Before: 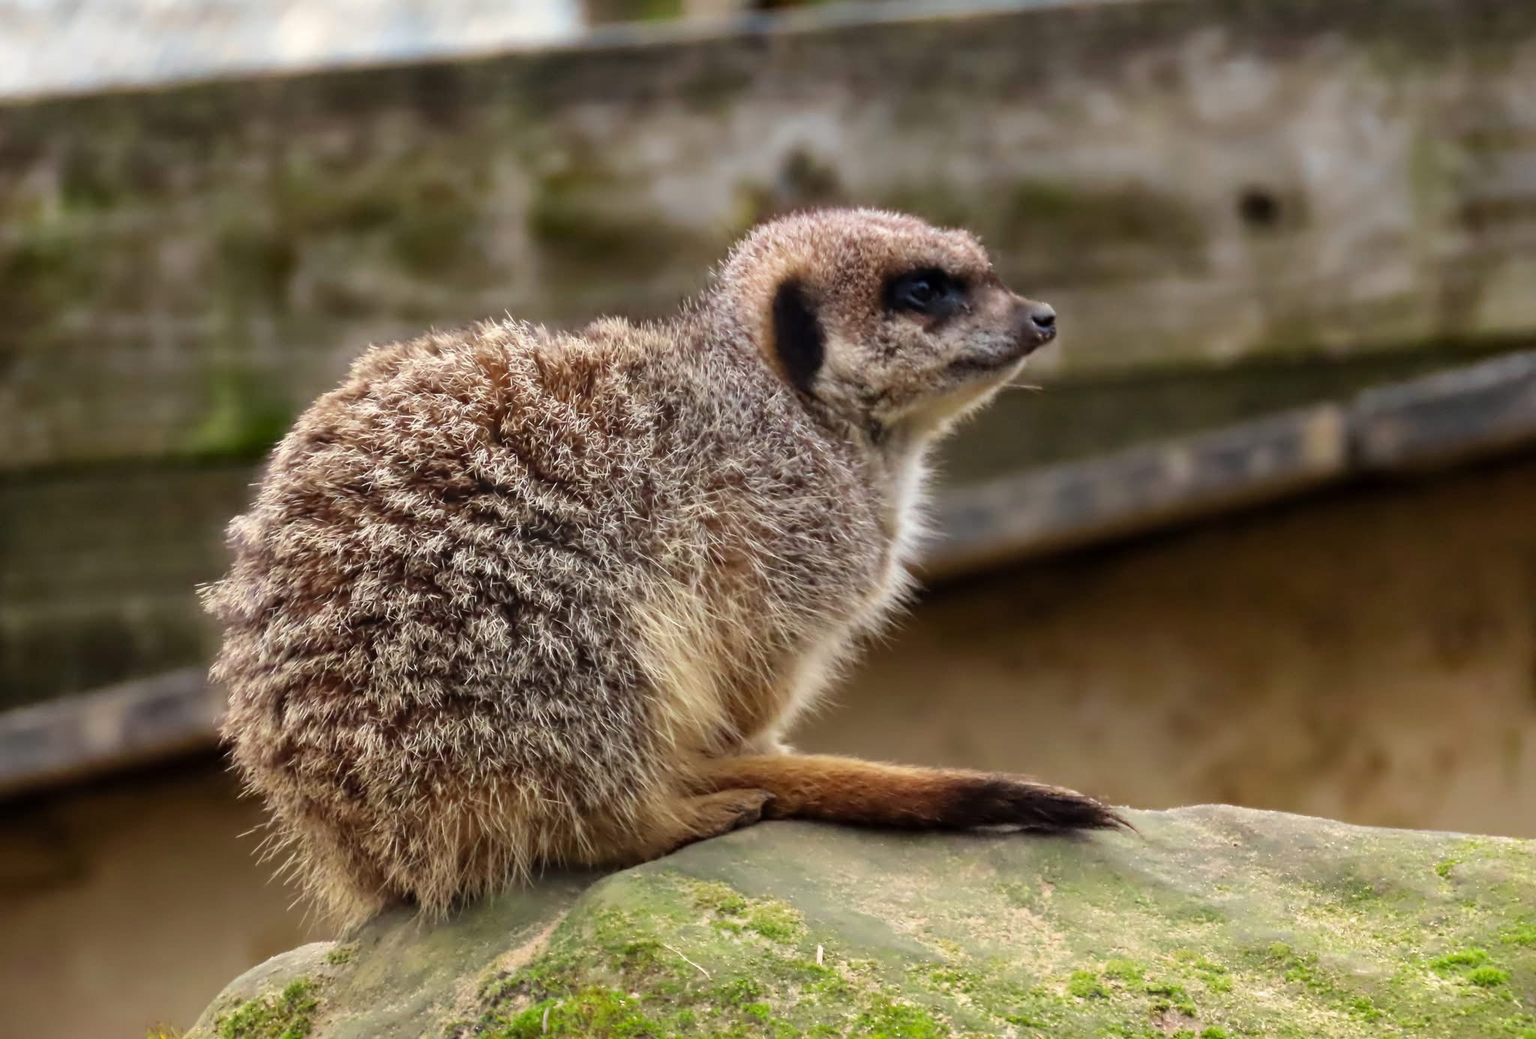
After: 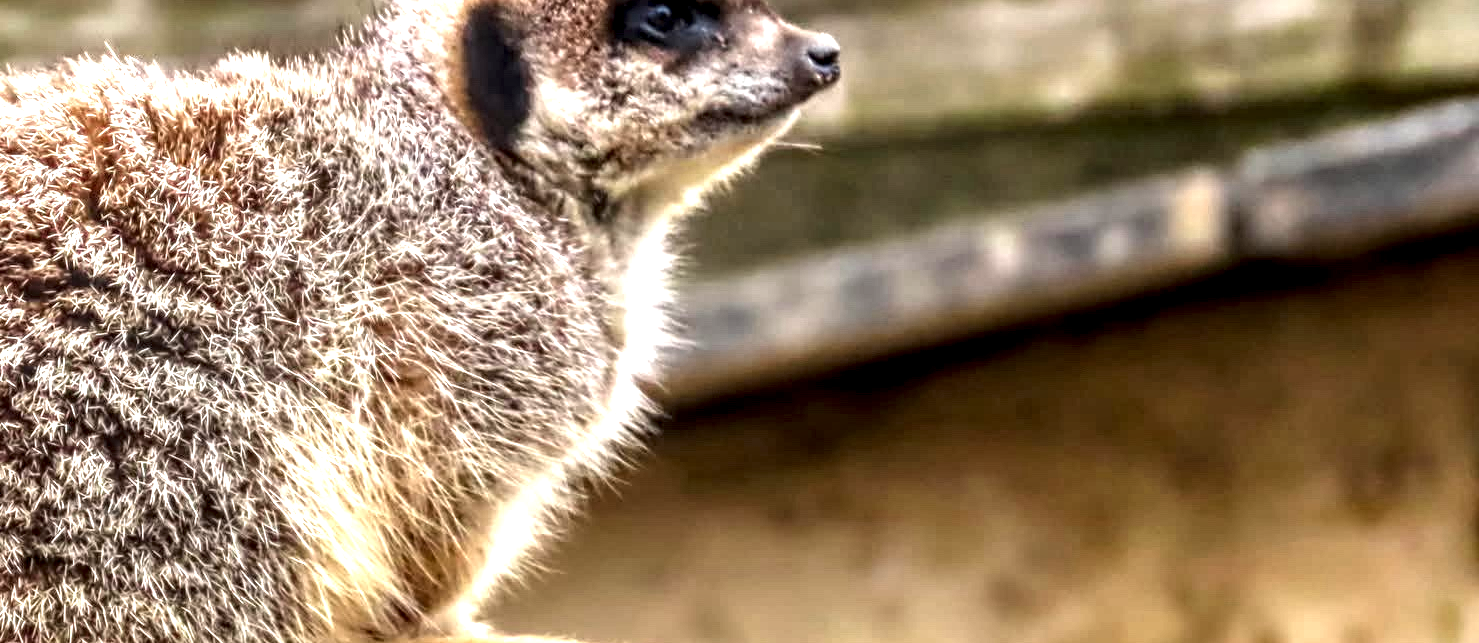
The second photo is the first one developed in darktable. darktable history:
crop and rotate: left 27.739%, top 26.734%, bottom 26.792%
local contrast: highlights 4%, shadows 6%, detail 182%
exposure: black level correction 0, exposure 1.282 EV, compensate highlight preservation false
